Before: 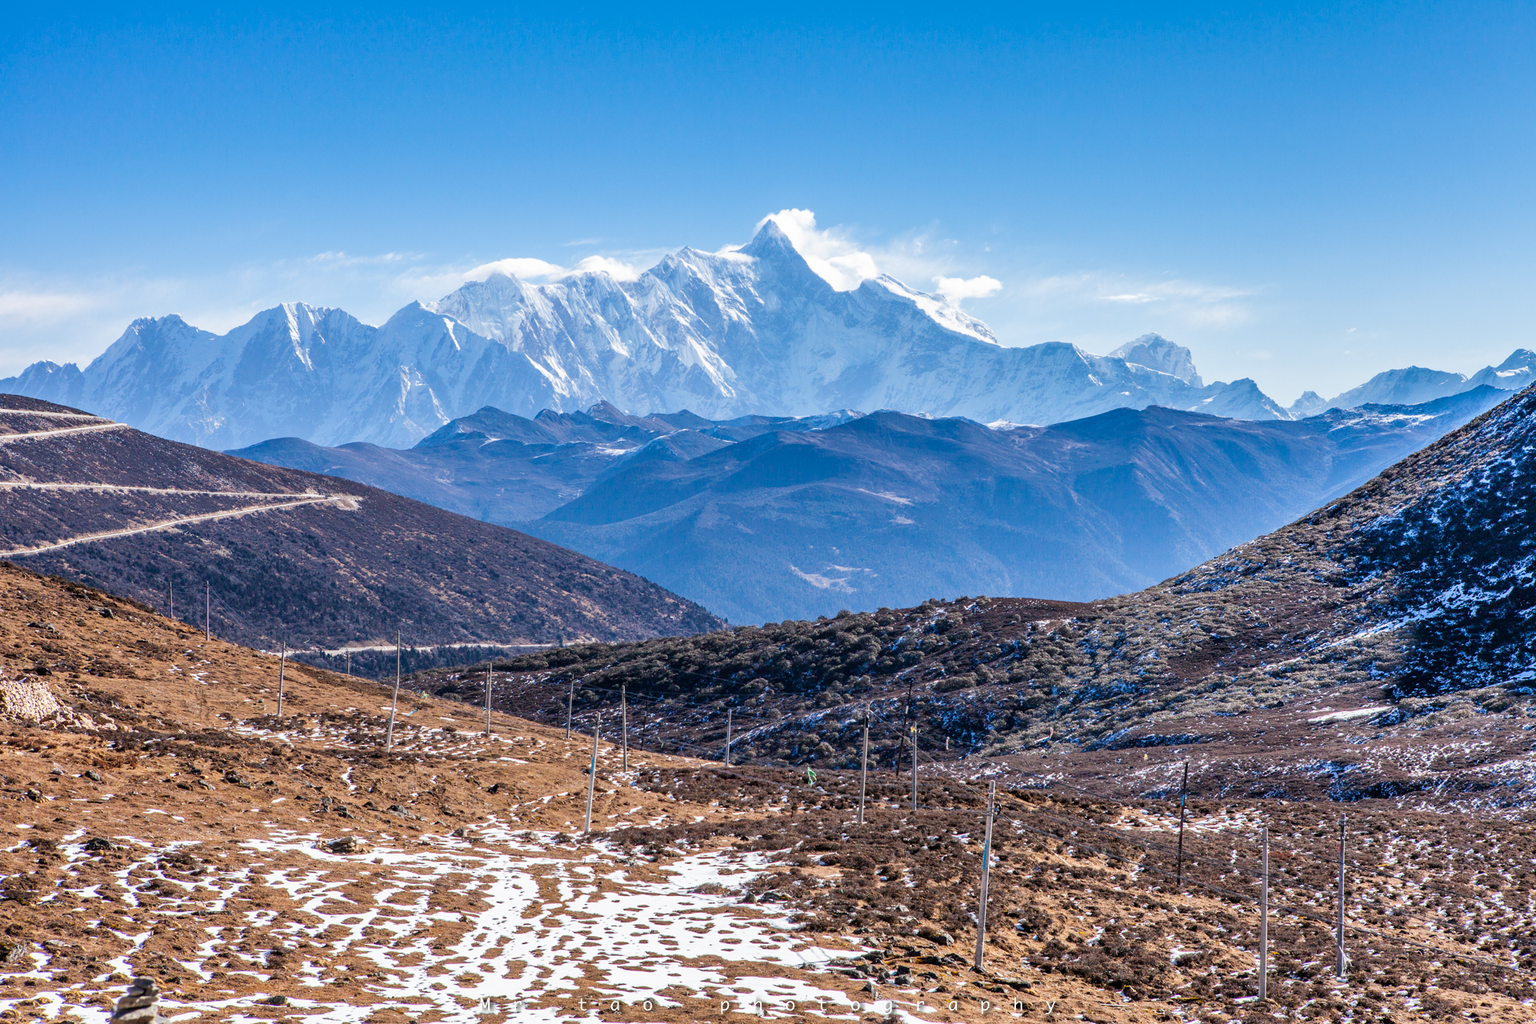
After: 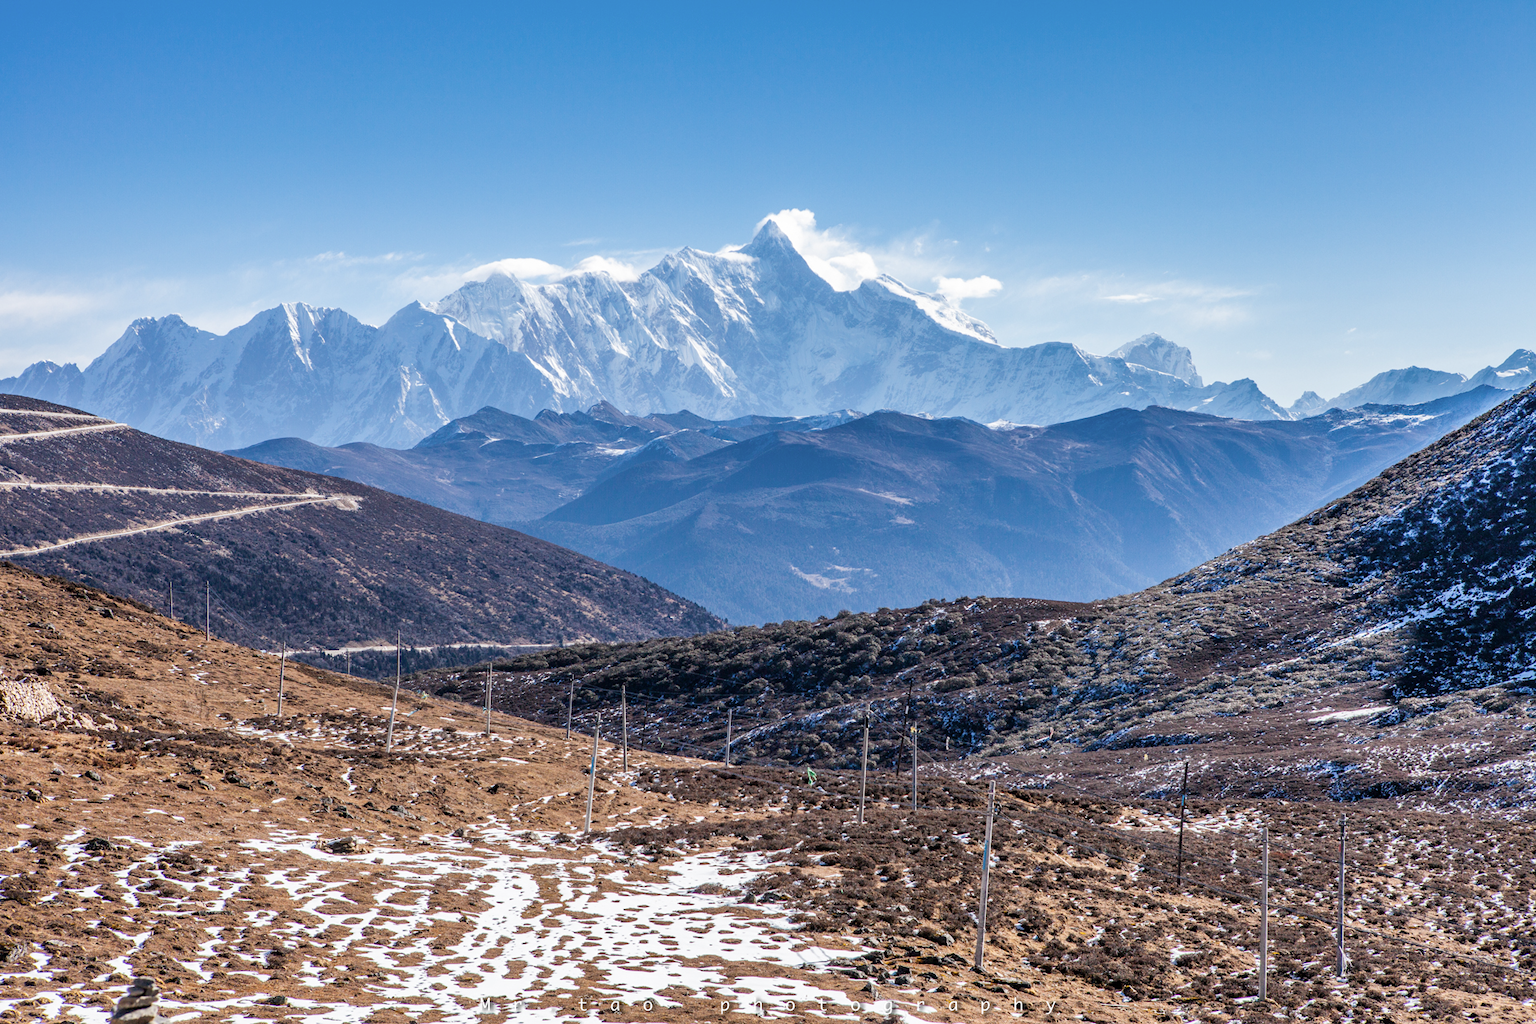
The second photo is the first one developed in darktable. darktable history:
color correction: highlights b* -0.057, saturation 0.852
